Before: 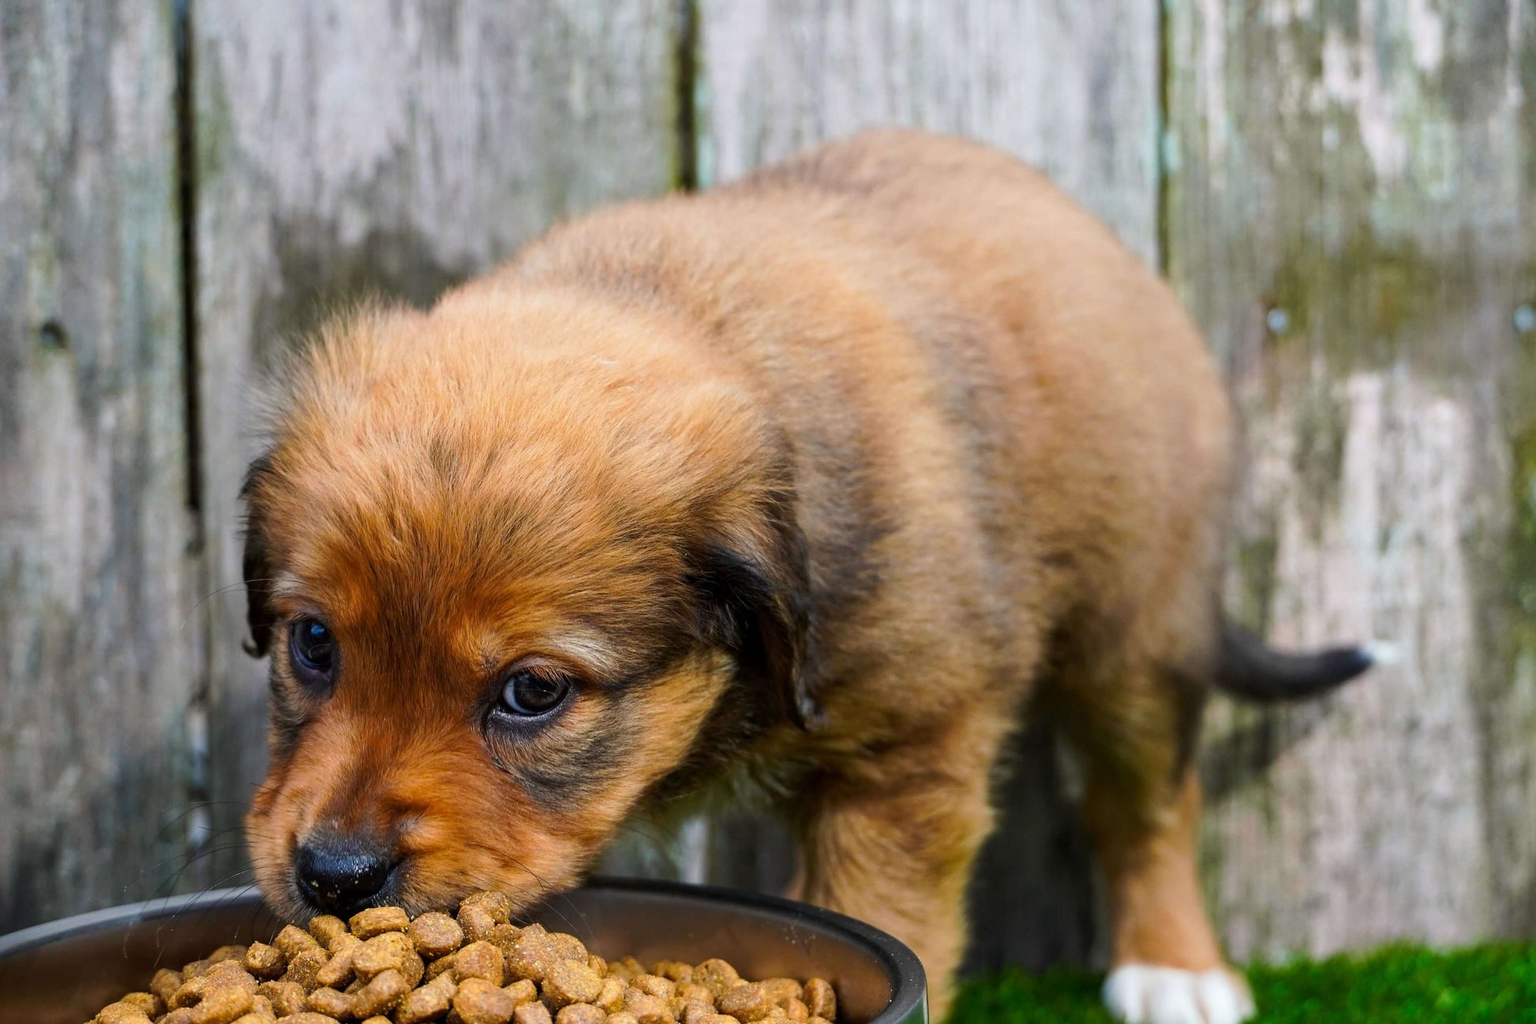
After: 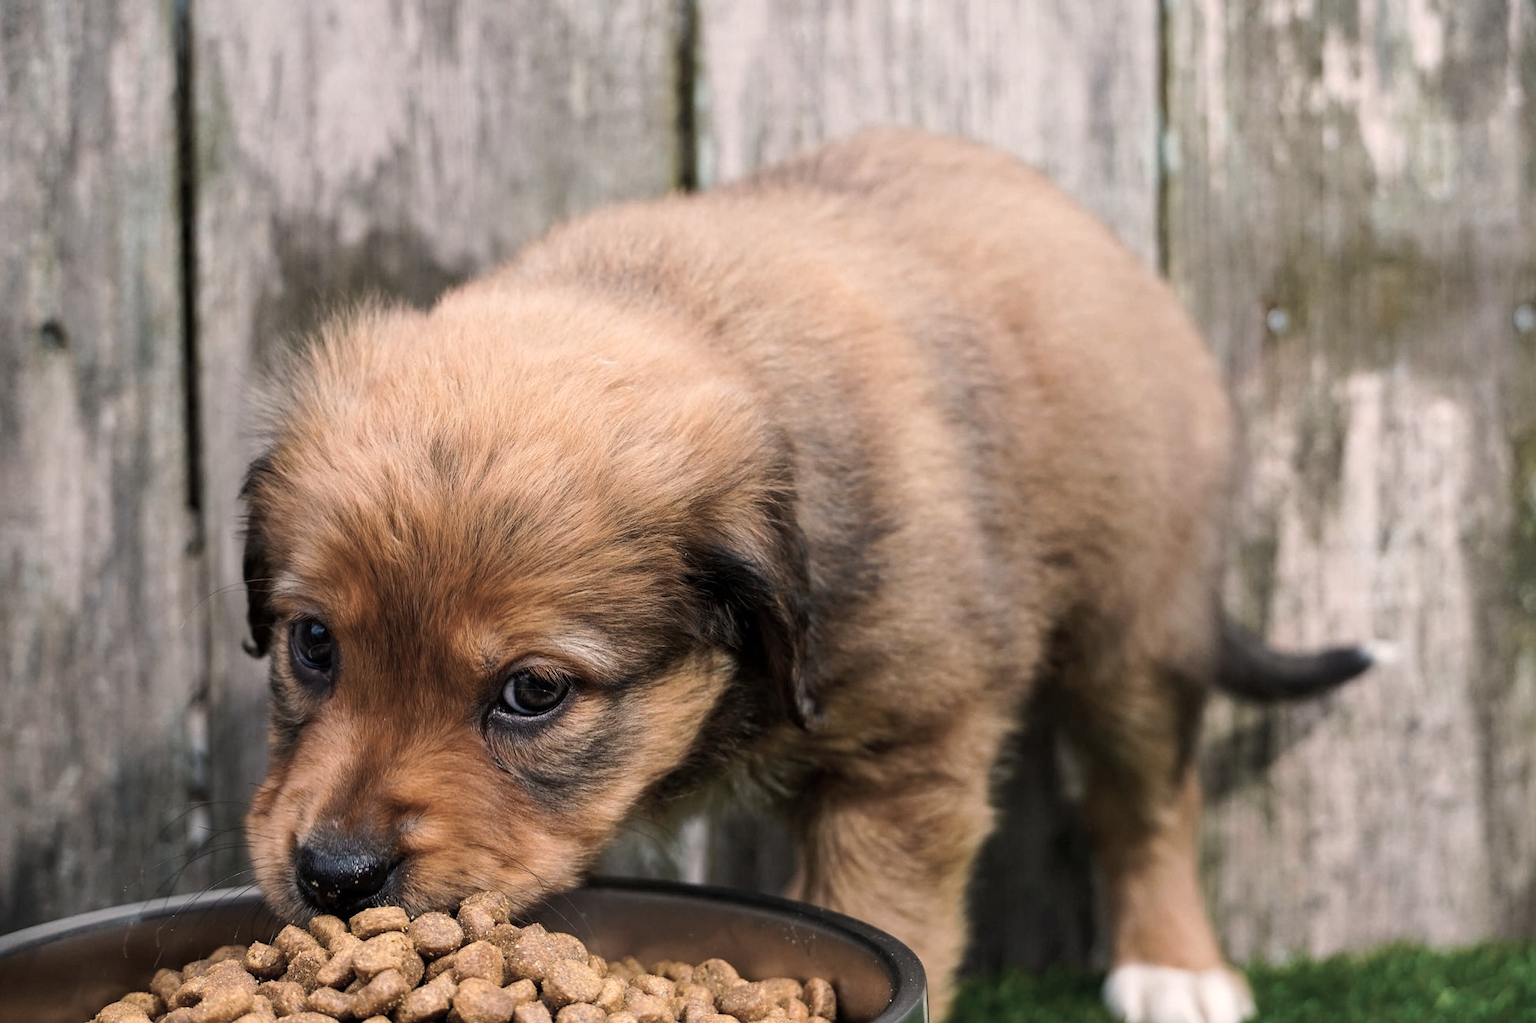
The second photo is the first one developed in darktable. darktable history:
white balance: red 1.127, blue 0.943
color zones: curves: ch1 [(0, 0.292) (0.001, 0.292) (0.2, 0.264) (0.4, 0.248) (0.6, 0.248) (0.8, 0.264) (0.999, 0.292) (1, 0.292)]
